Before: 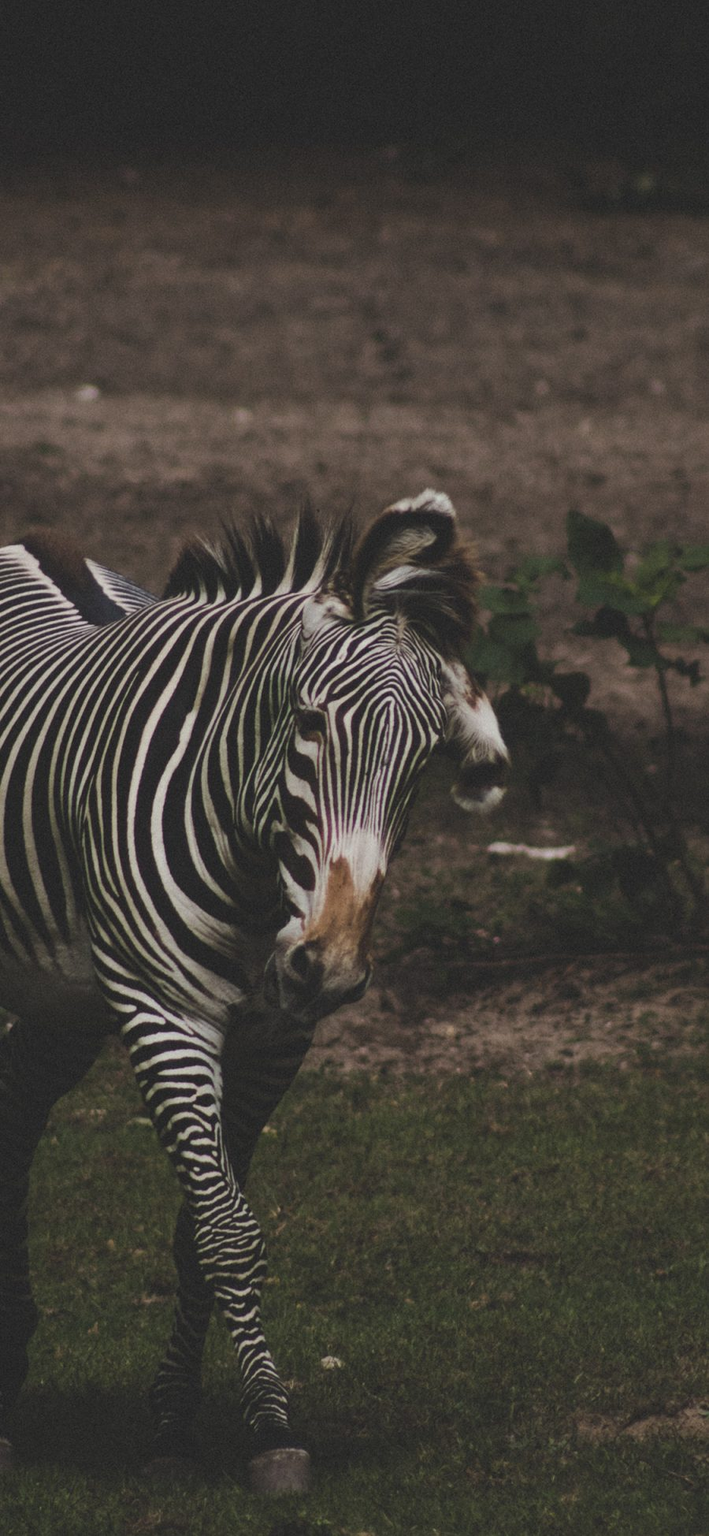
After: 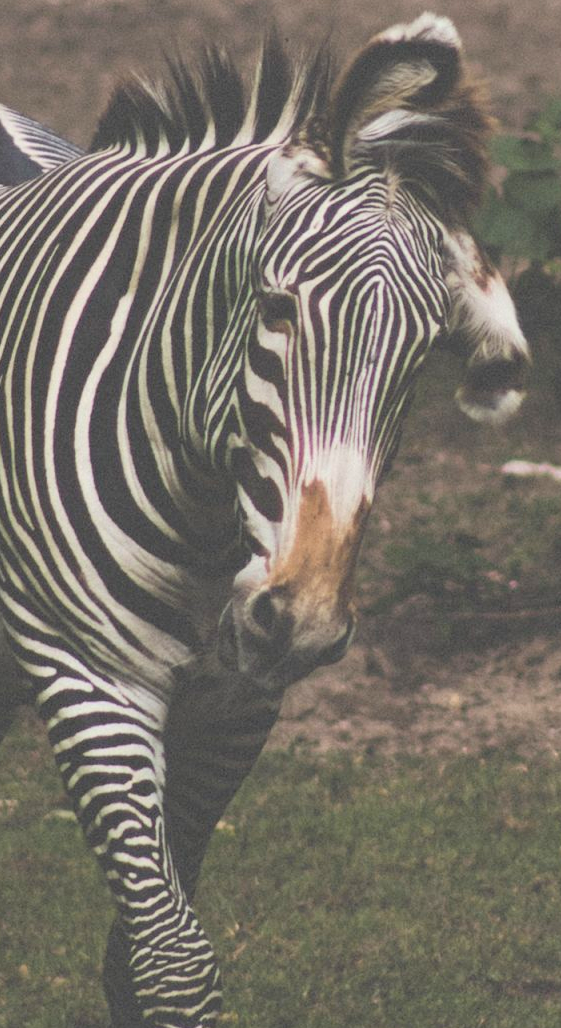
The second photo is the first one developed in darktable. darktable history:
crop: left 13.016%, top 31.212%, right 24.62%, bottom 16.039%
contrast brightness saturation: contrast 0.099, brightness 0.317, saturation 0.14
exposure: exposure 0.217 EV, compensate exposure bias true, compensate highlight preservation false
